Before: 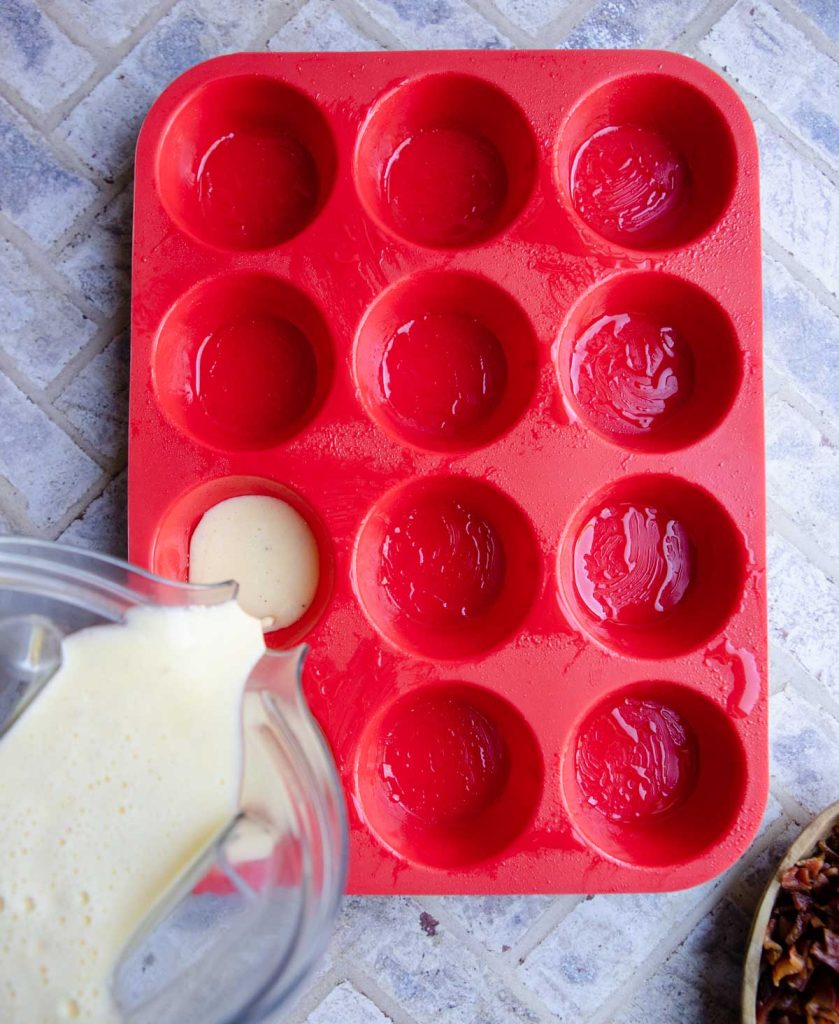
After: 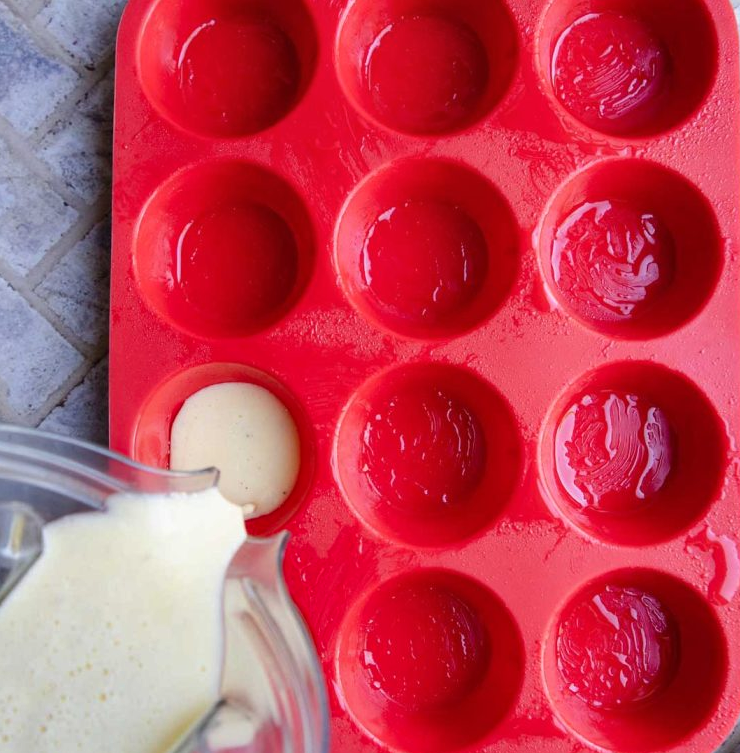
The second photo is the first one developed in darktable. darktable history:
crop and rotate: left 2.343%, top 11.071%, right 9.351%, bottom 15.317%
shadows and highlights: low approximation 0.01, soften with gaussian
